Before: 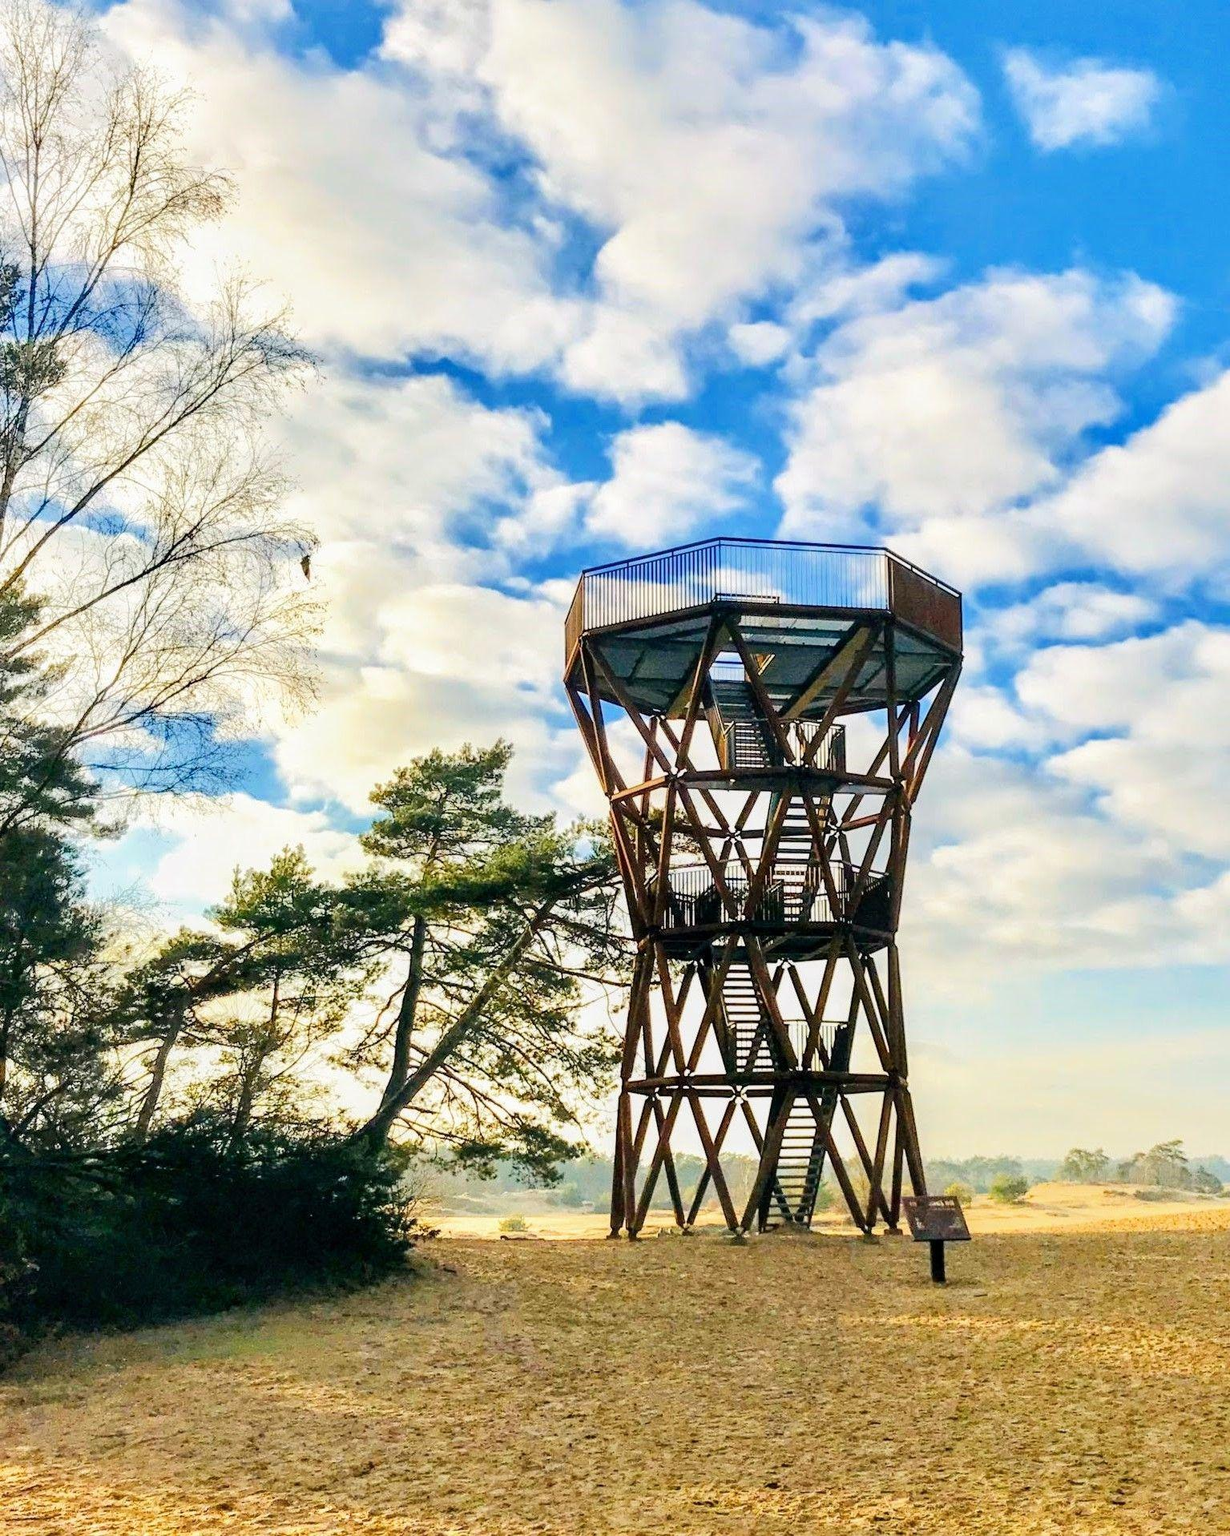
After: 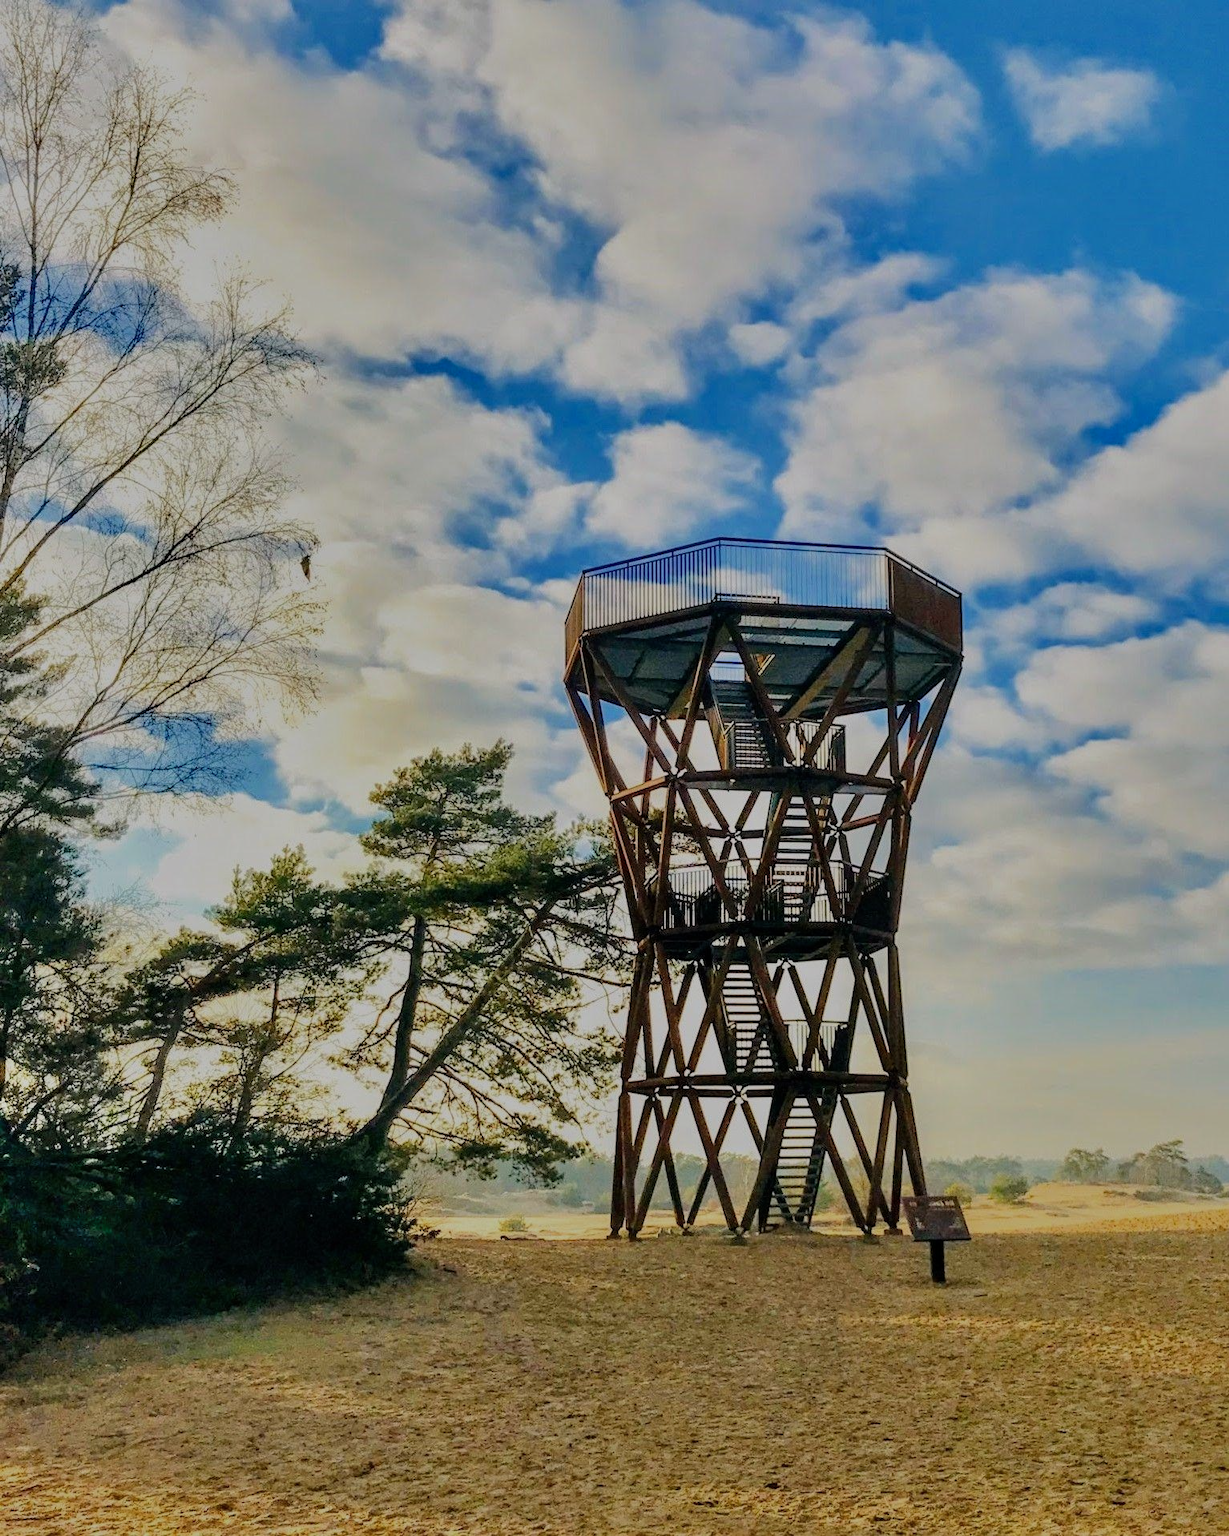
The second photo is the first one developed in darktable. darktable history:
exposure: exposure -1 EV, compensate highlight preservation false
shadows and highlights: soften with gaussian
